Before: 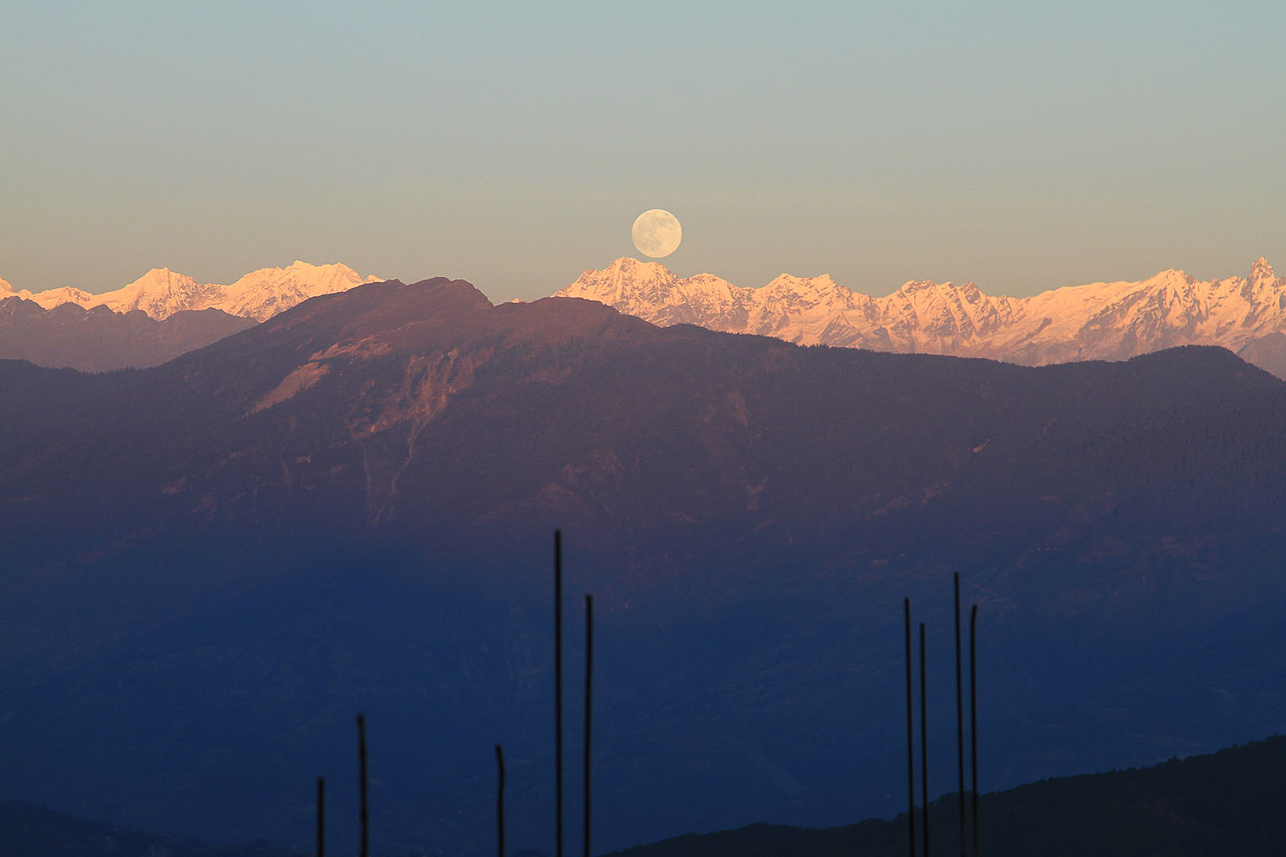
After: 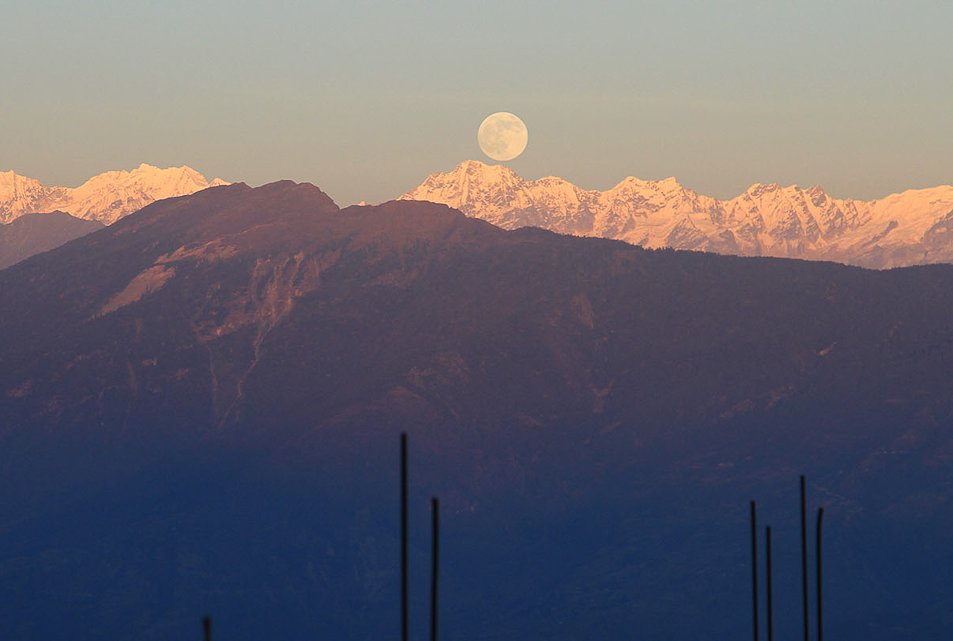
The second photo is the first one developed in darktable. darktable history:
crop and rotate: left 12.018%, top 11.335%, right 13.859%, bottom 13.801%
